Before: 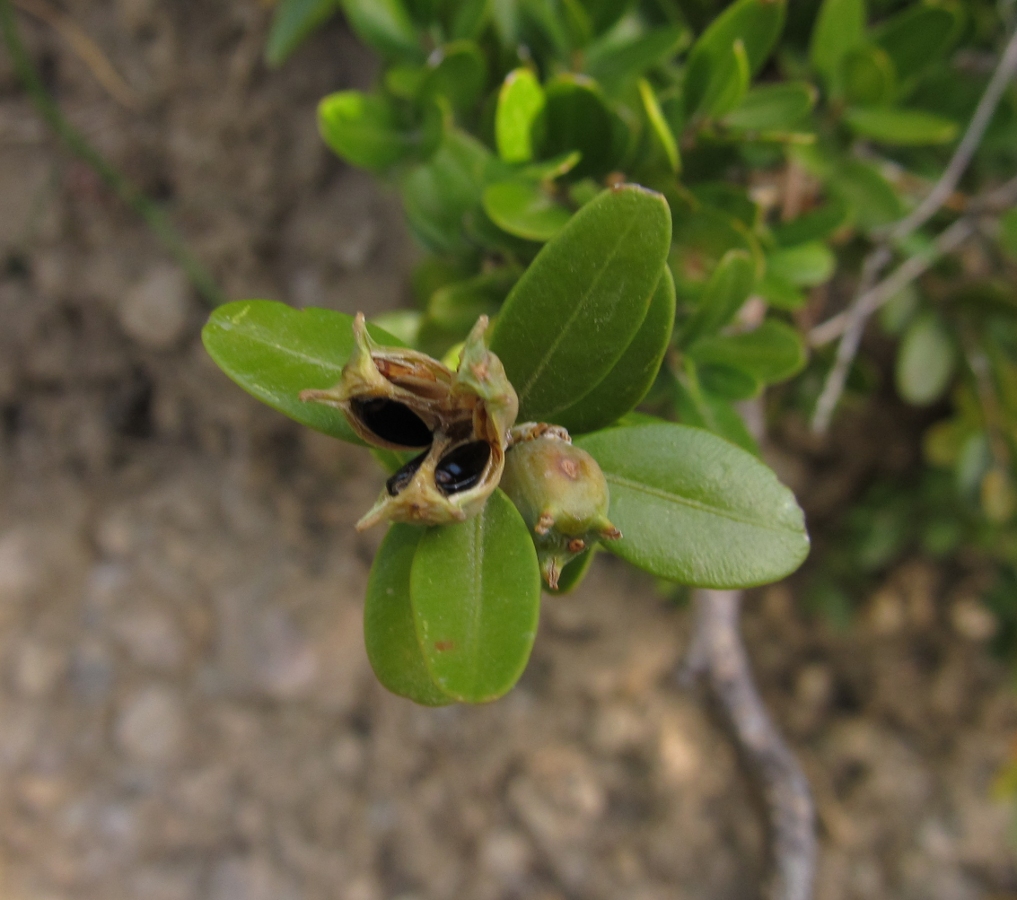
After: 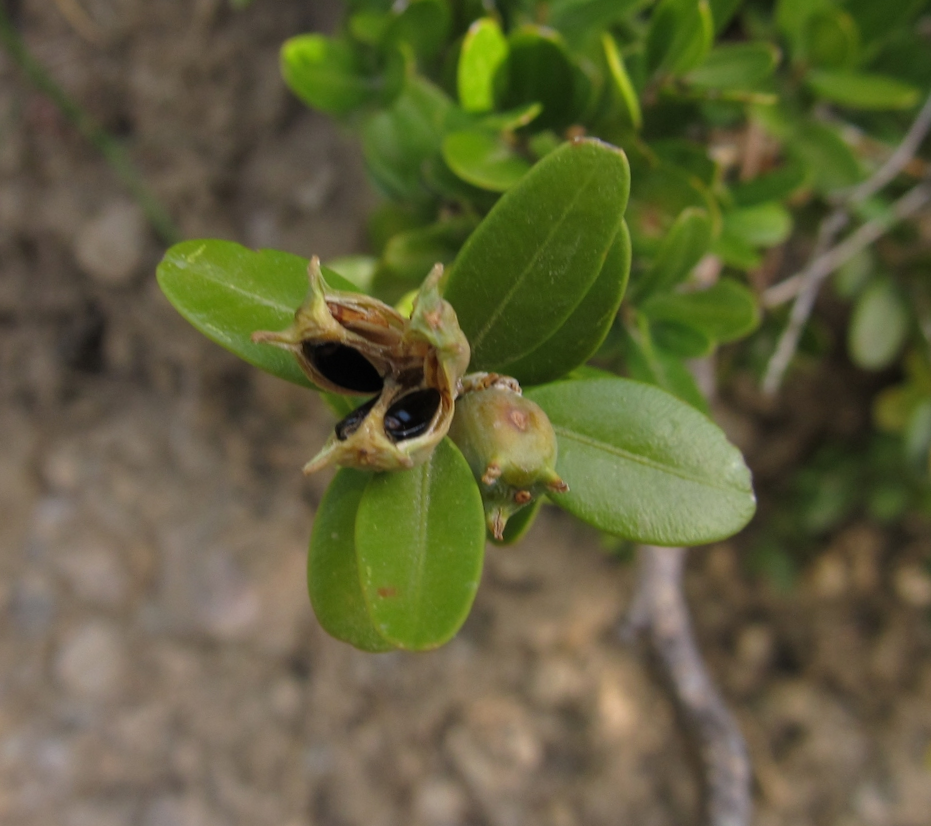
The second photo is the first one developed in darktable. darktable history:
crop and rotate: angle -2.17°, left 3.118%, top 3.836%, right 1.393%, bottom 0.442%
